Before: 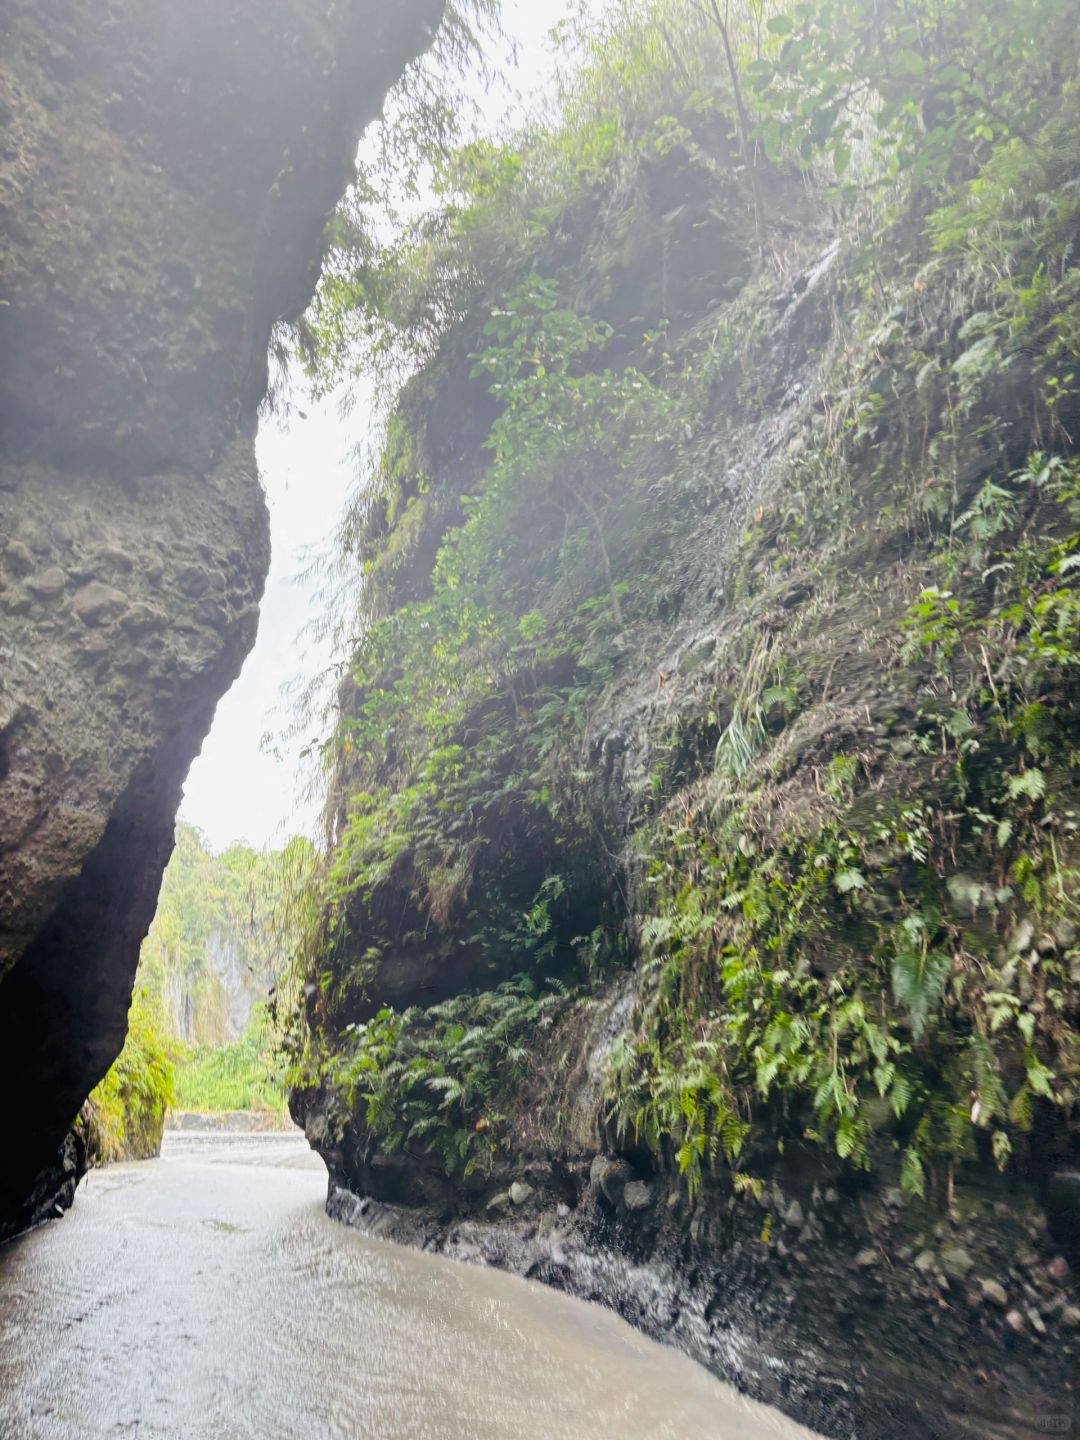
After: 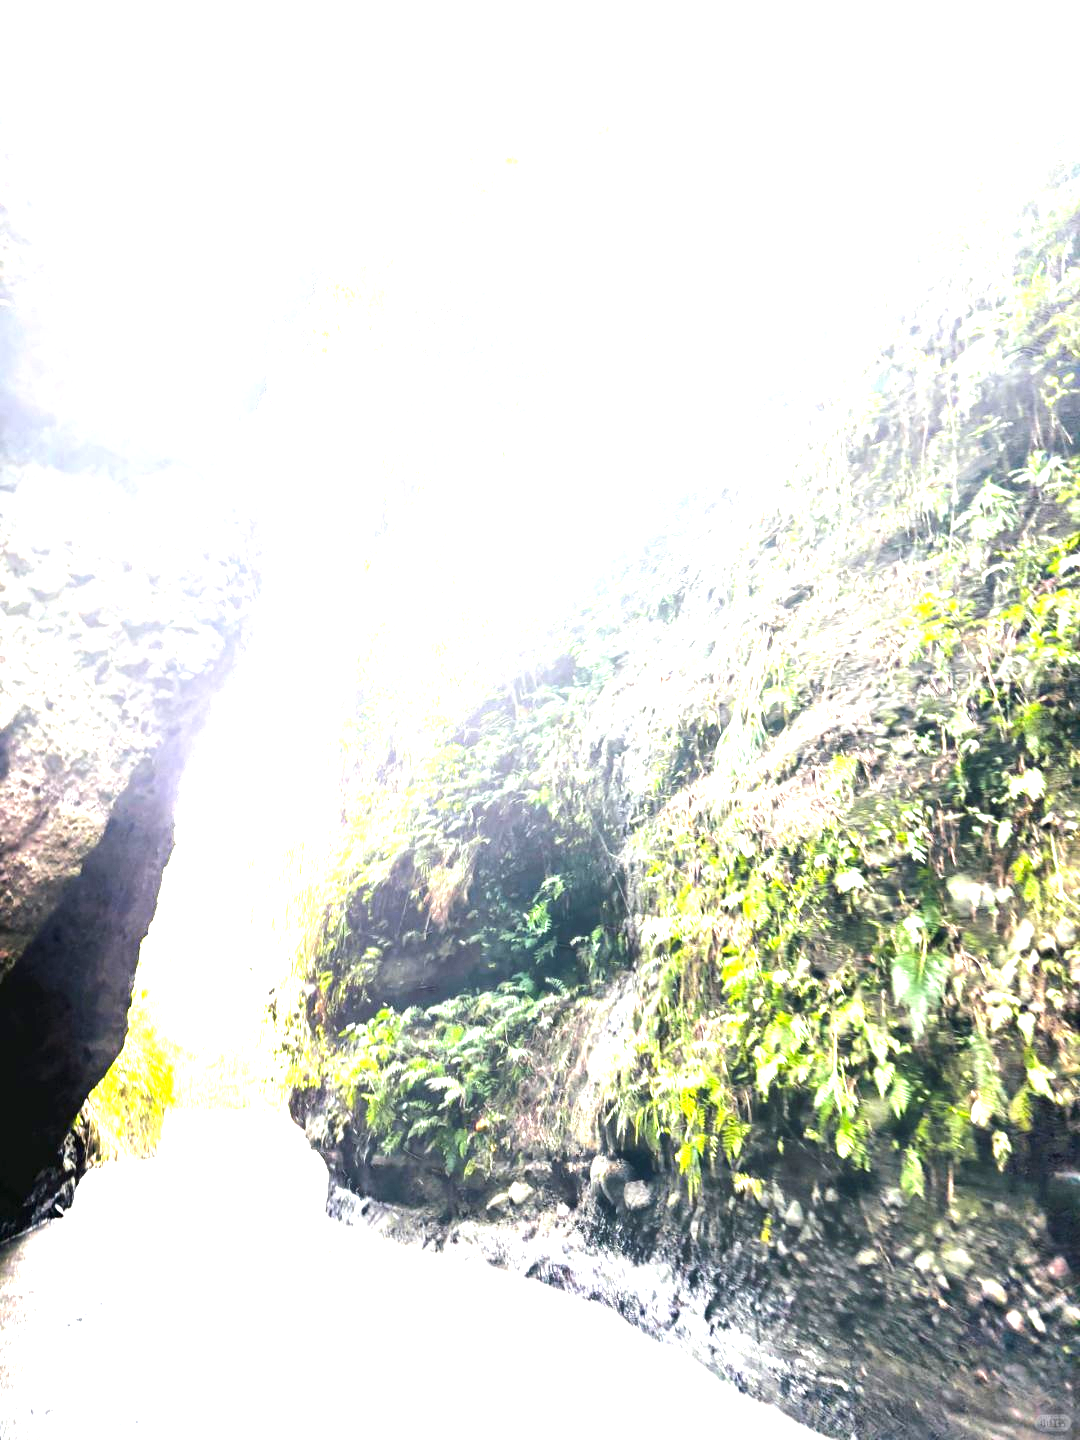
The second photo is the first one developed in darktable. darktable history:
tone equalizer: -8 EV -0.384 EV, -7 EV -0.417 EV, -6 EV -0.322 EV, -5 EV -0.187 EV, -3 EV 0.24 EV, -2 EV 0.357 EV, -1 EV 0.402 EV, +0 EV 0.407 EV, edges refinement/feathering 500, mask exposure compensation -1.57 EV, preserve details no
exposure: exposure 2.001 EV, compensate exposure bias true, compensate highlight preservation false
